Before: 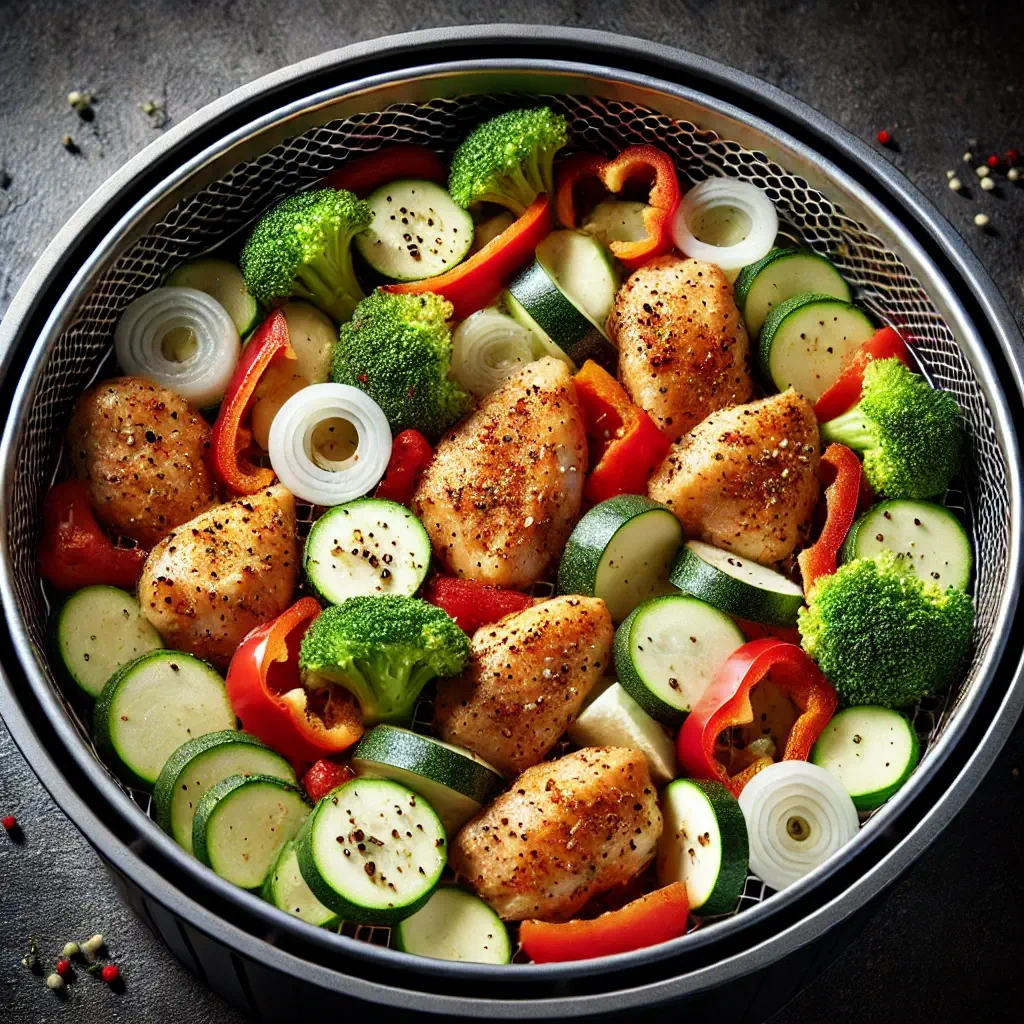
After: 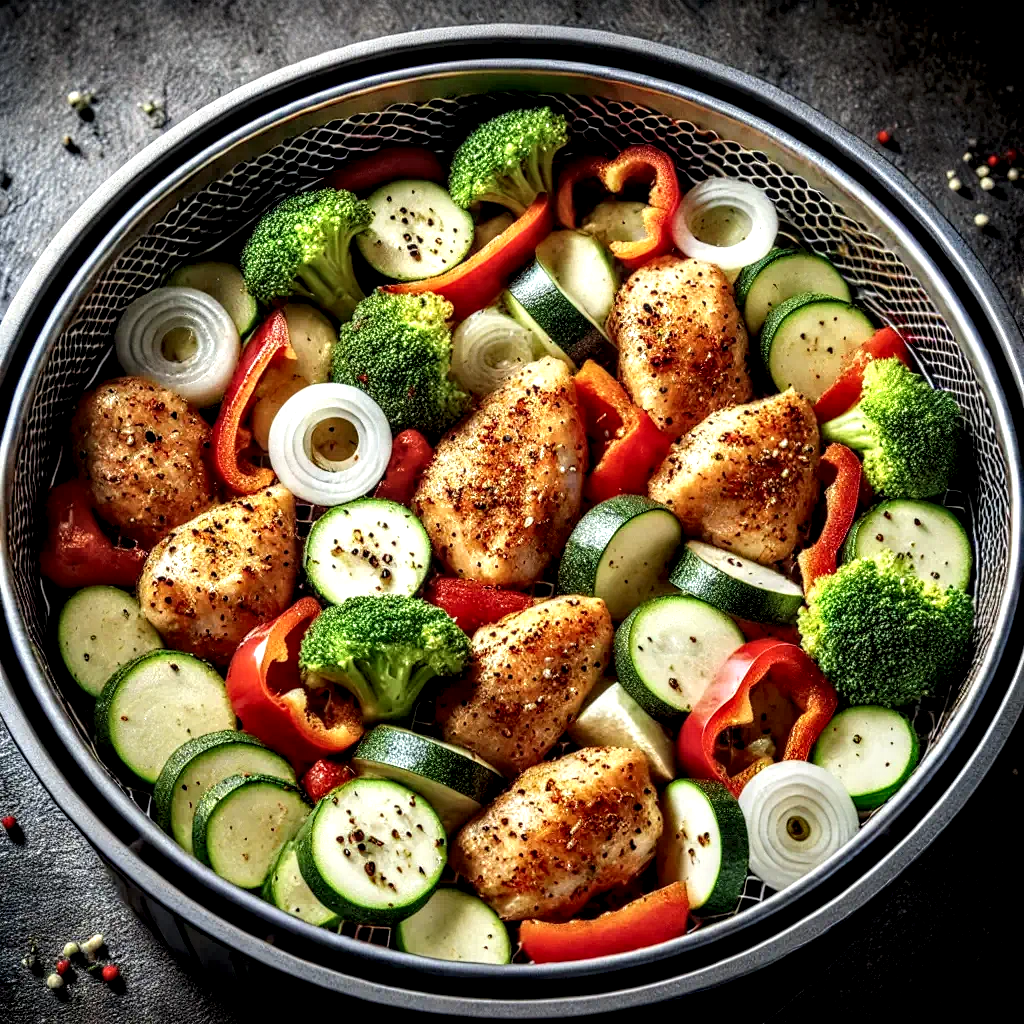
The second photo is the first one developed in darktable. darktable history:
local contrast: highlights 19%, detail 187%
